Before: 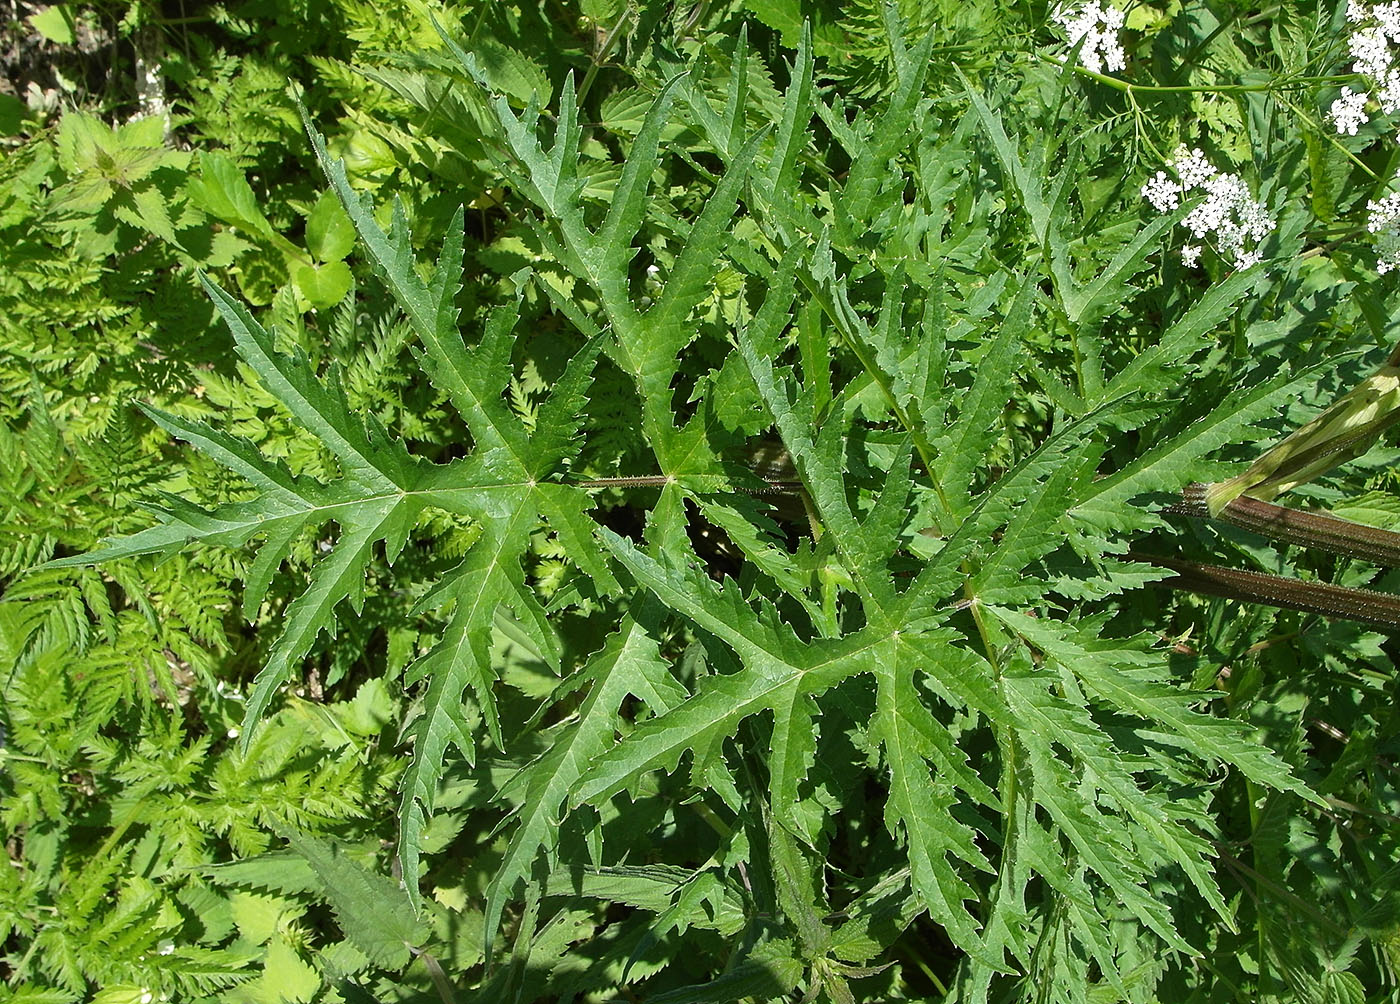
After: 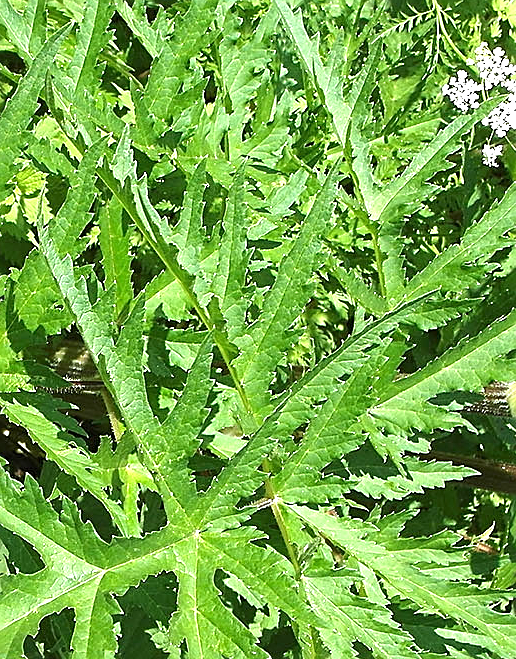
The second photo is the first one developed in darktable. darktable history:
exposure: black level correction 0, exposure 1.015 EV, compensate exposure bias true, compensate highlight preservation false
sharpen: amount 0.55
crop and rotate: left 49.936%, top 10.094%, right 13.136%, bottom 24.256%
